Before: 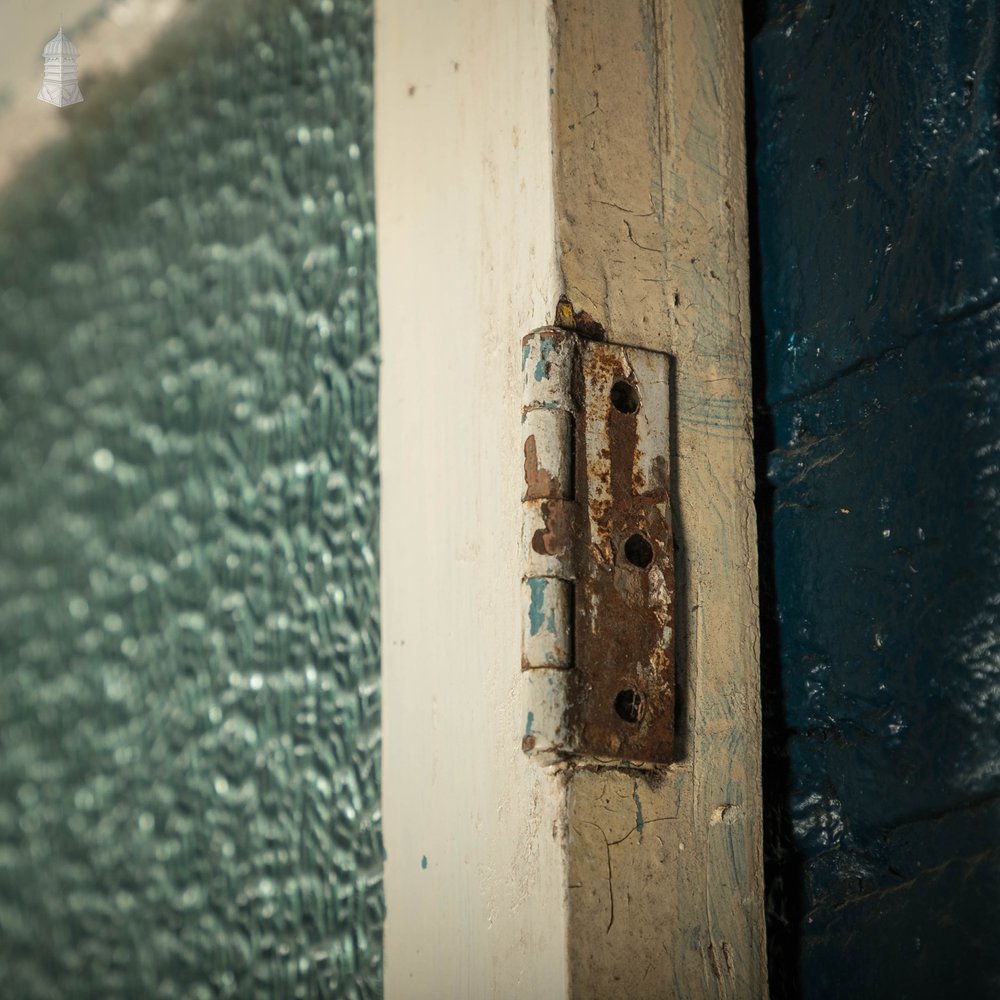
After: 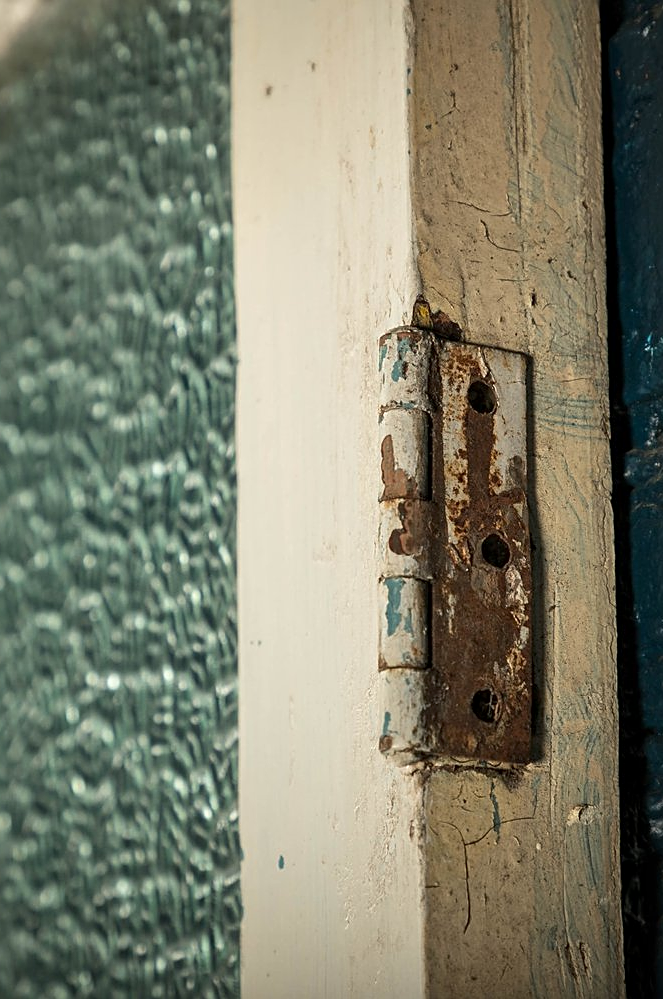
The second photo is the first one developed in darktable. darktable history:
local contrast: mode bilateral grid, contrast 28, coarseness 16, detail 116%, midtone range 0.2
crop and rotate: left 14.323%, right 19.293%
sharpen: on, module defaults
